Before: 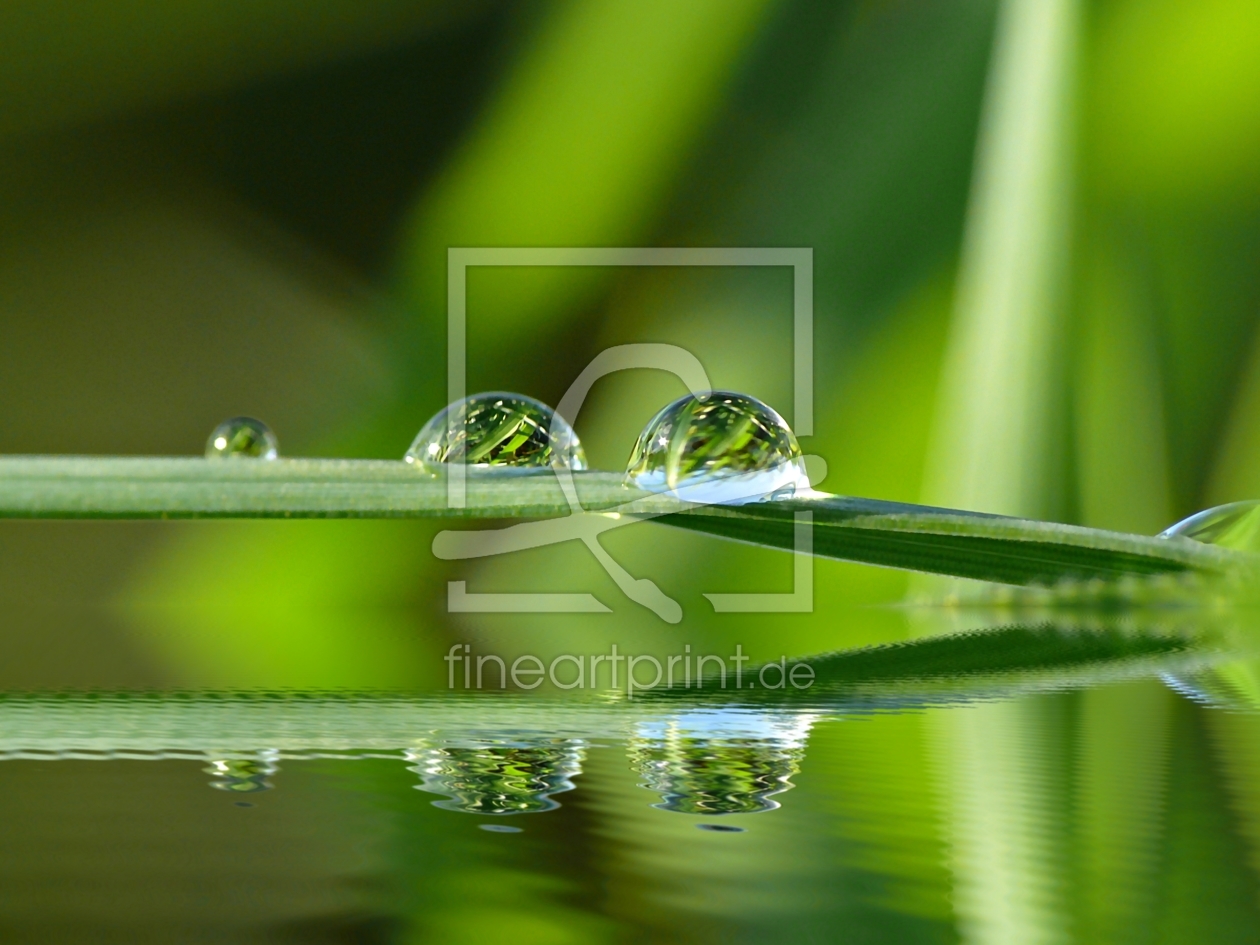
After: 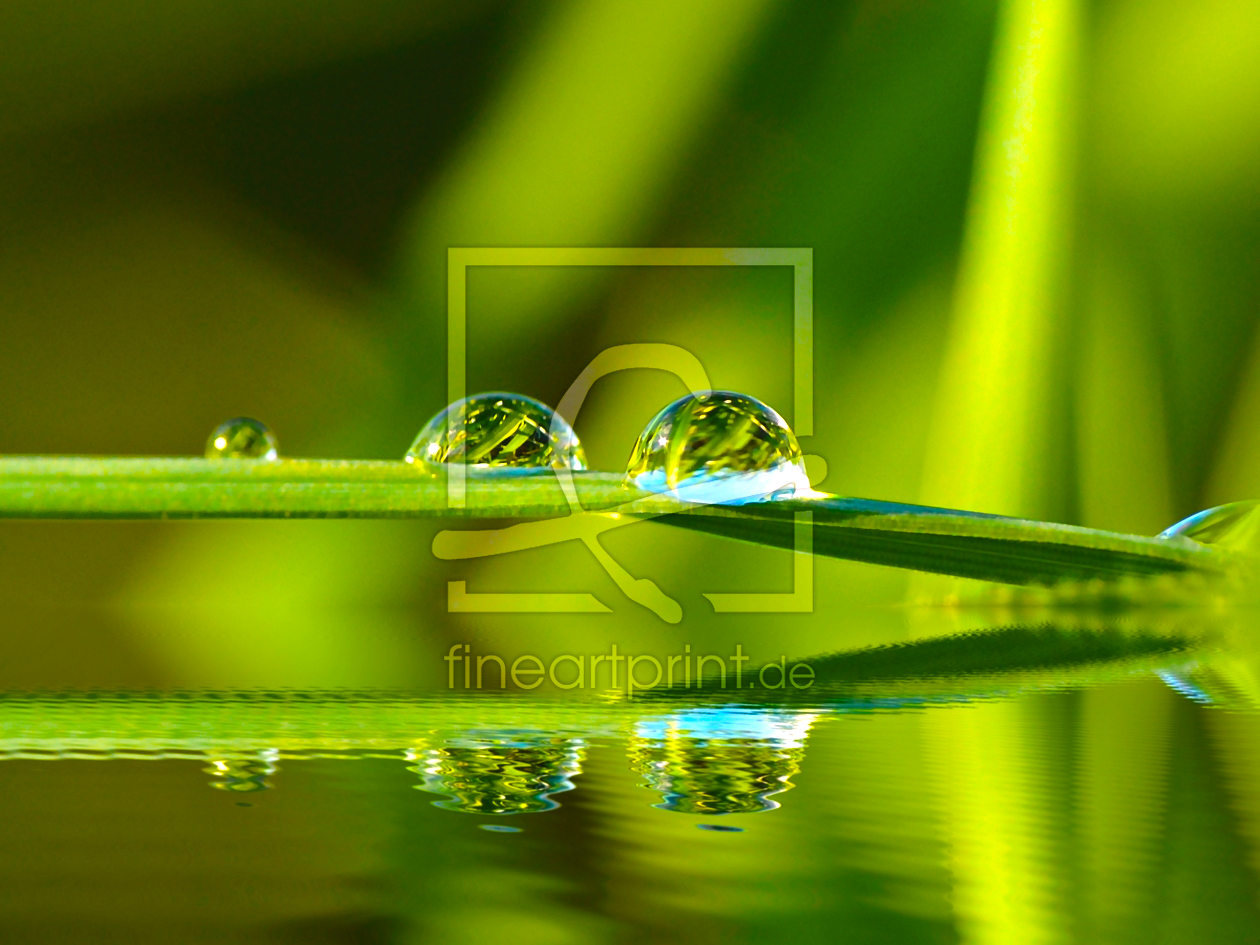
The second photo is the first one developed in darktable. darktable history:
color correction: highlights a* 14.54, highlights b* 4.75
color balance rgb: global offset › luminance 0.478%, global offset › hue 170.83°, linear chroma grading › shadows 17.65%, linear chroma grading › highlights 61.161%, linear chroma grading › global chroma 49.718%, perceptual saturation grading › global saturation 19.589%, perceptual brilliance grading › highlights 9.7%, perceptual brilliance grading › mid-tones 4.922%
